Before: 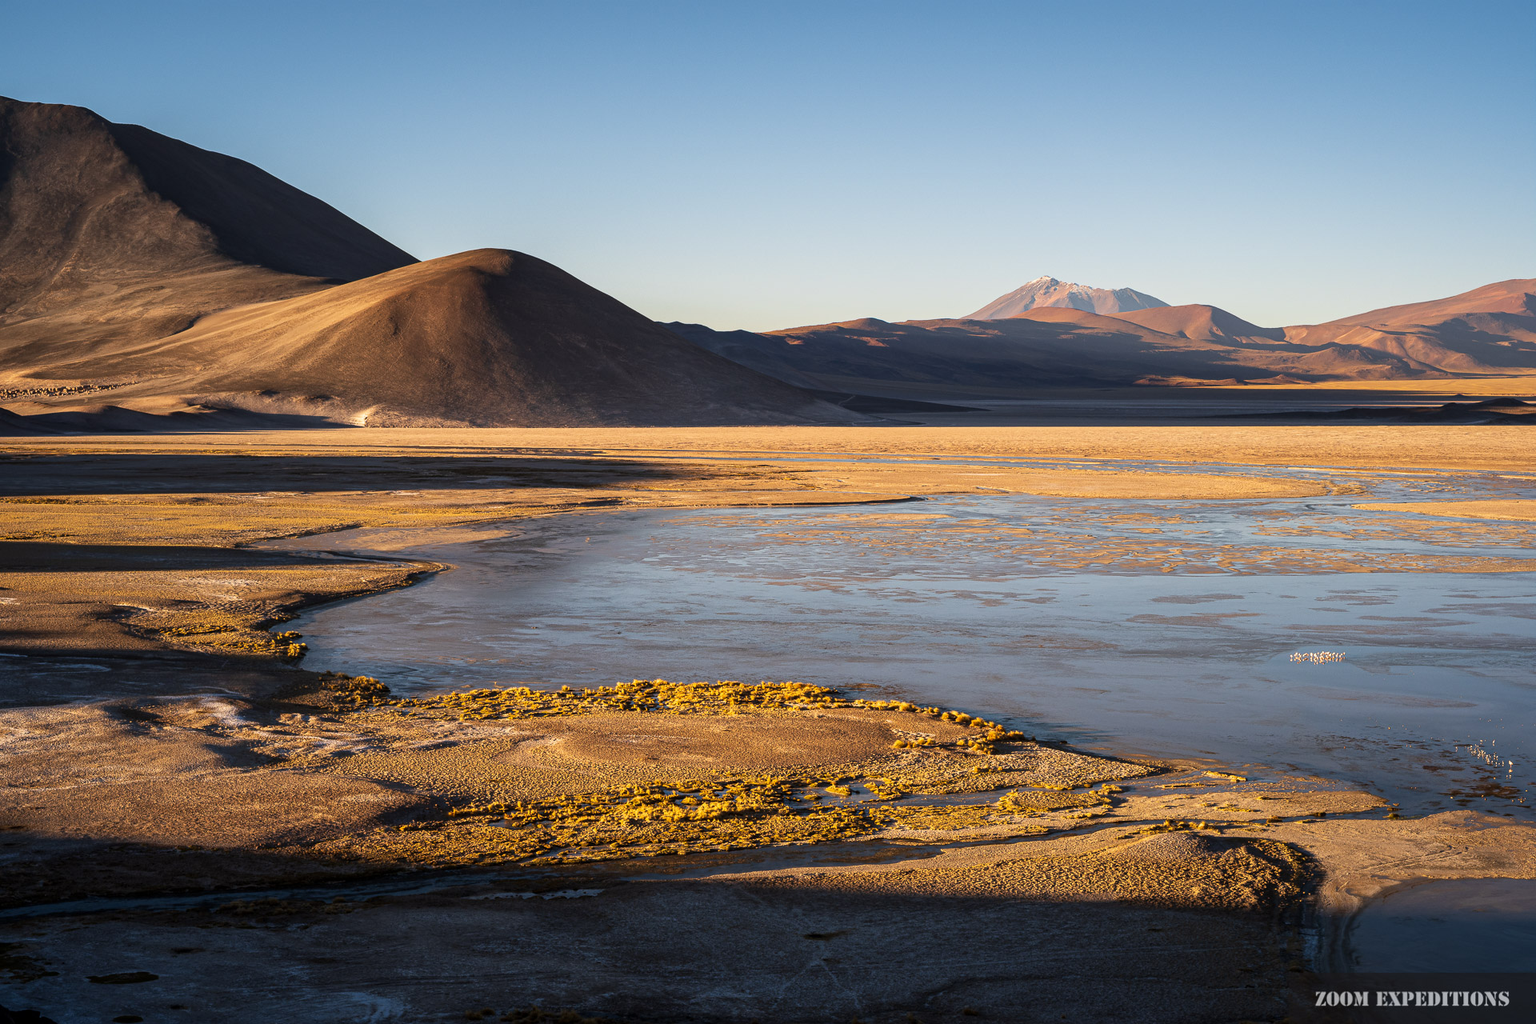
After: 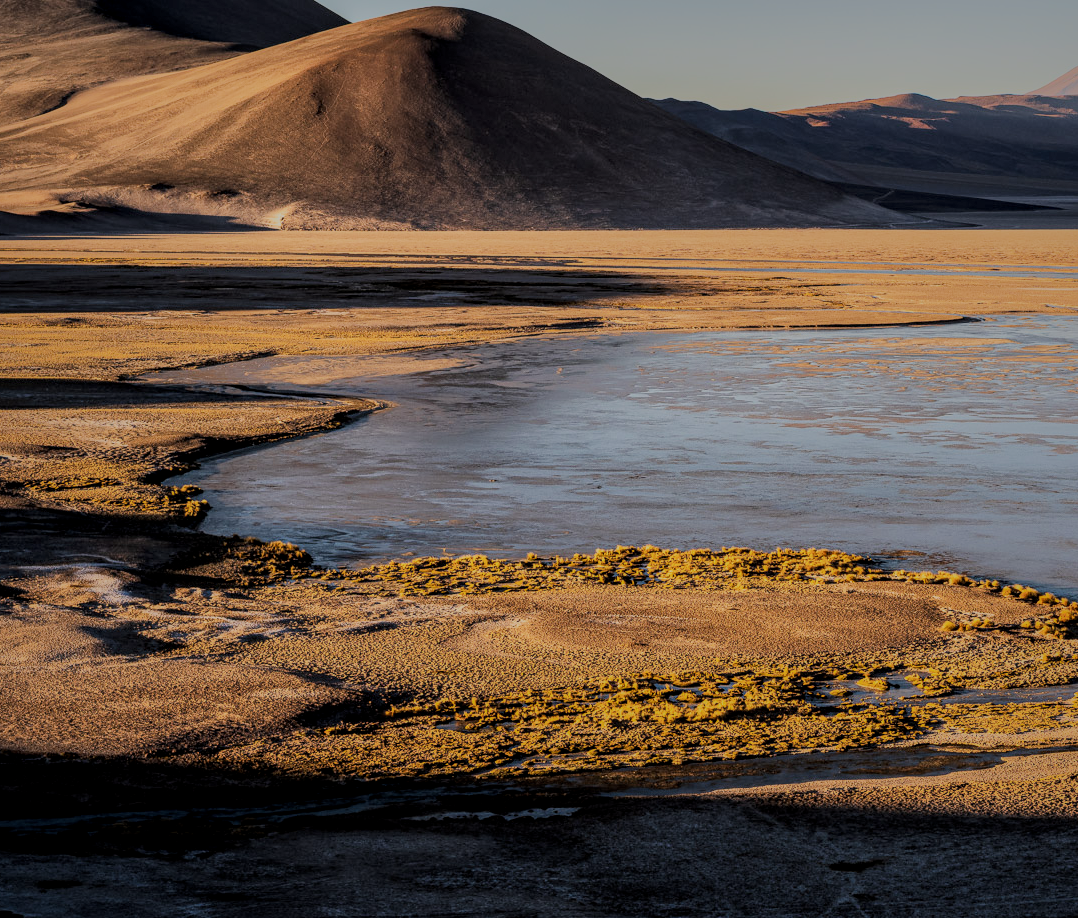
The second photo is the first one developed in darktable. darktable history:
crop: left 9.123%, top 23.825%, right 34.72%, bottom 4.371%
filmic rgb: middle gray luminance 29.75%, black relative exposure -9.01 EV, white relative exposure 7 EV, target black luminance 0%, hardness 2.94, latitude 1.19%, contrast 0.963, highlights saturation mix 3.83%, shadows ↔ highlights balance 11.48%
local contrast: on, module defaults
shadows and highlights: shadows -18.06, highlights -73.2
